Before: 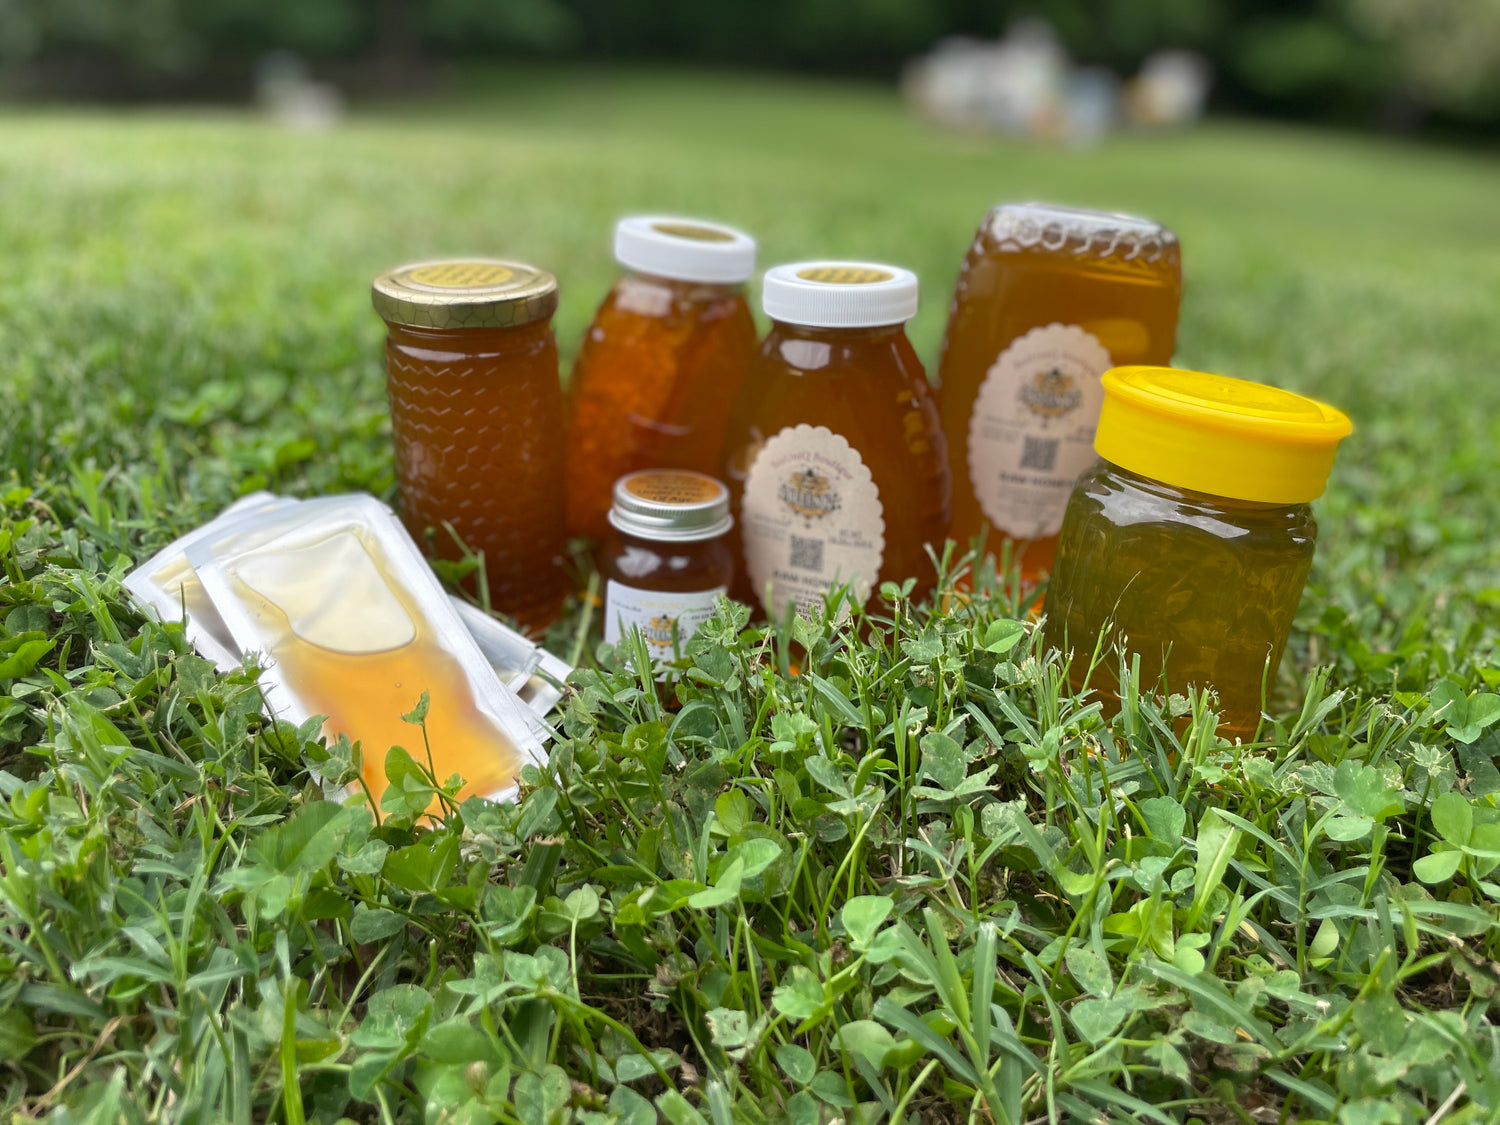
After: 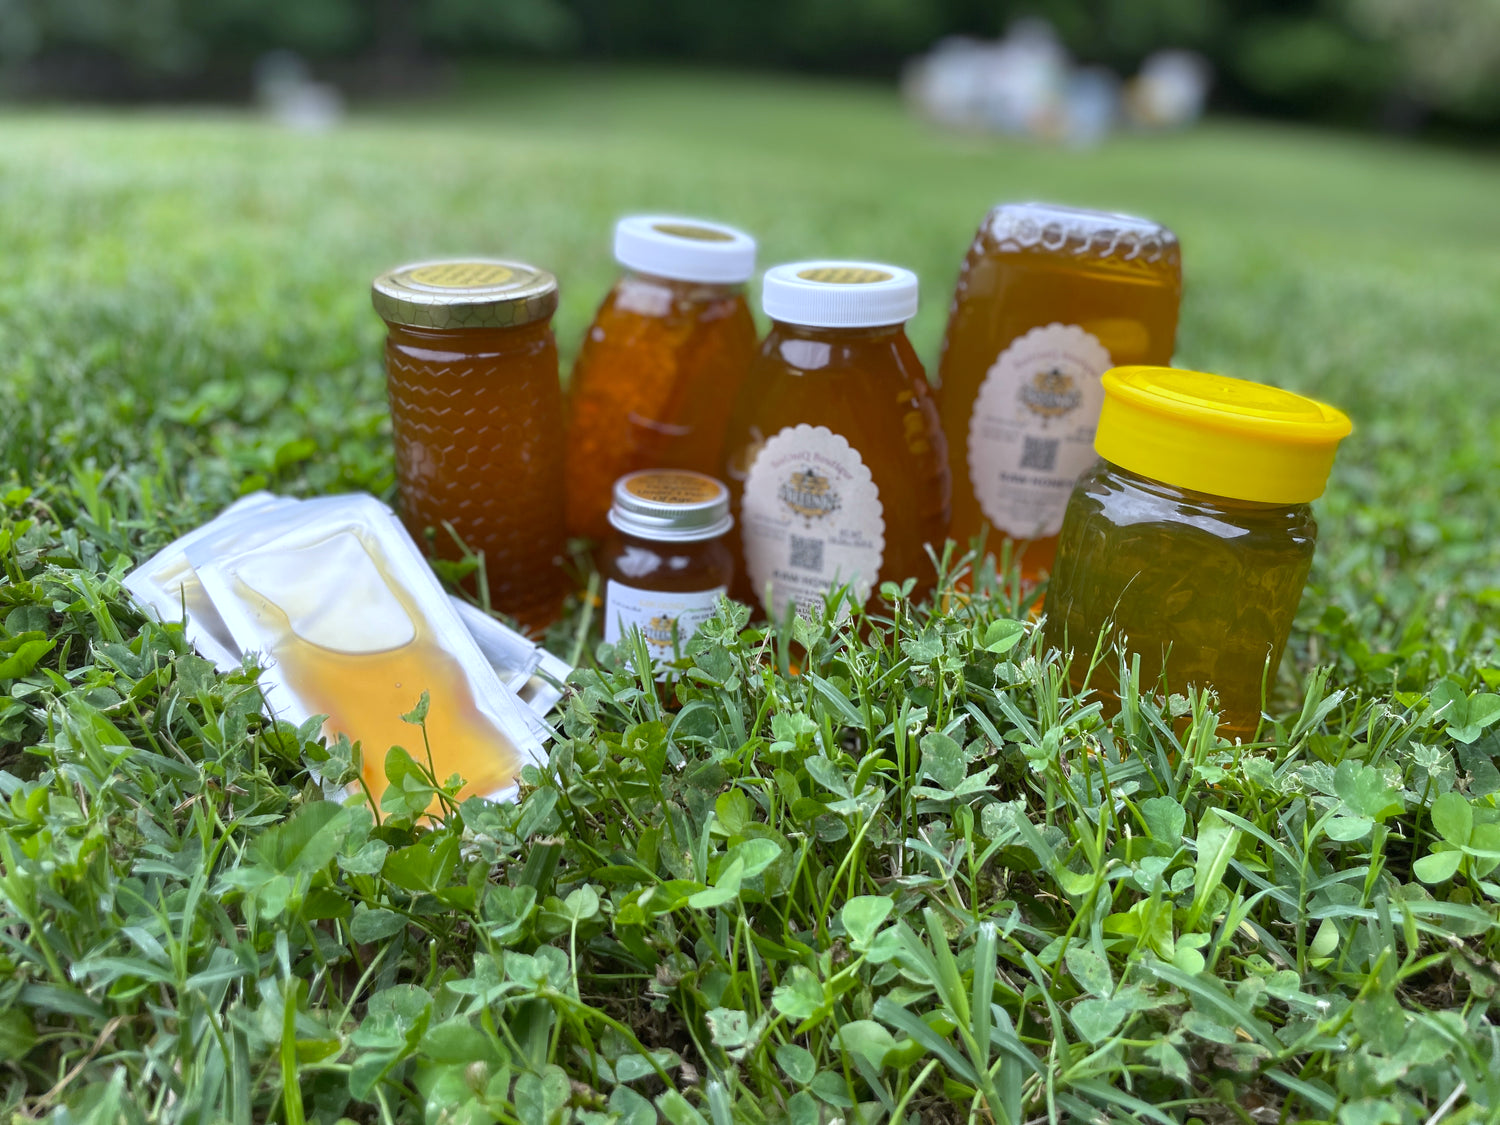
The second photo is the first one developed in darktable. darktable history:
white balance: red 0.948, green 1.02, blue 1.176
shadows and highlights: radius 264.75, soften with gaussian
